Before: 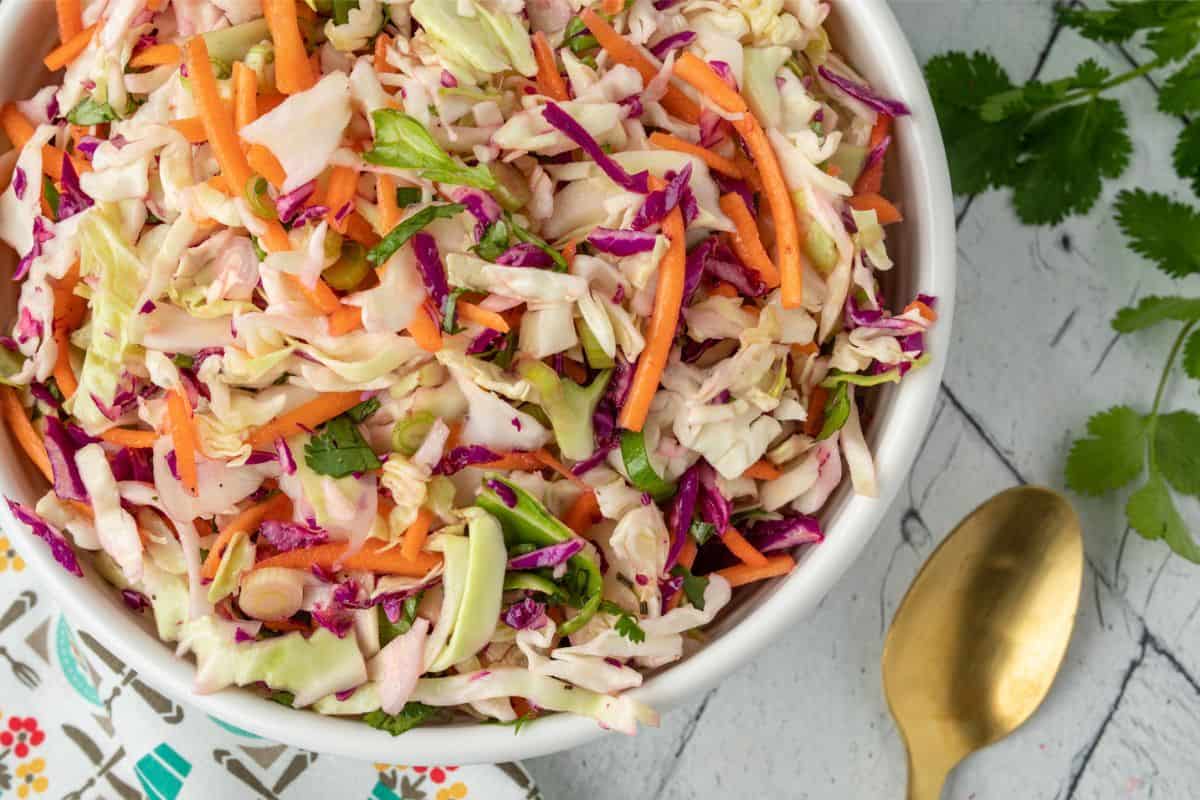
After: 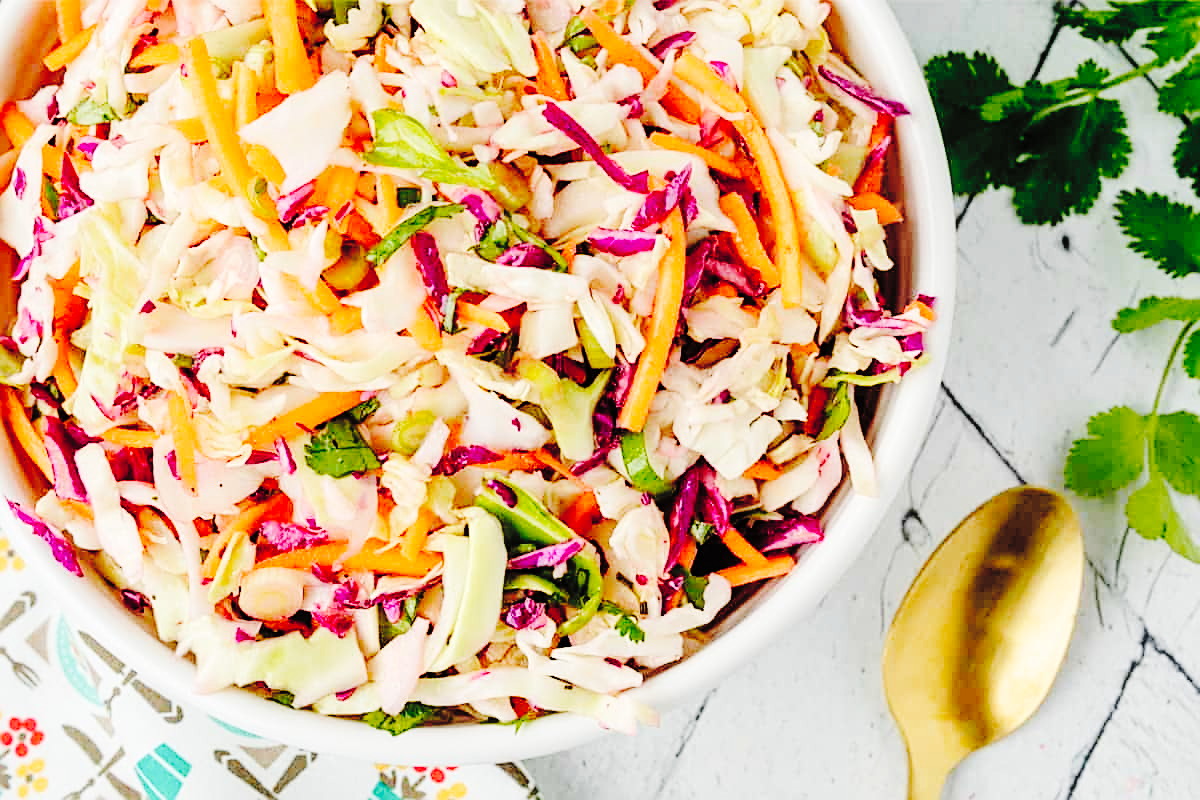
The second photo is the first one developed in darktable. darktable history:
contrast brightness saturation: brightness 0.149
base curve: curves: ch0 [(0, 0) (0.036, 0.01) (0.123, 0.254) (0.258, 0.504) (0.507, 0.748) (1, 1)], preserve colors none
sharpen: on, module defaults
